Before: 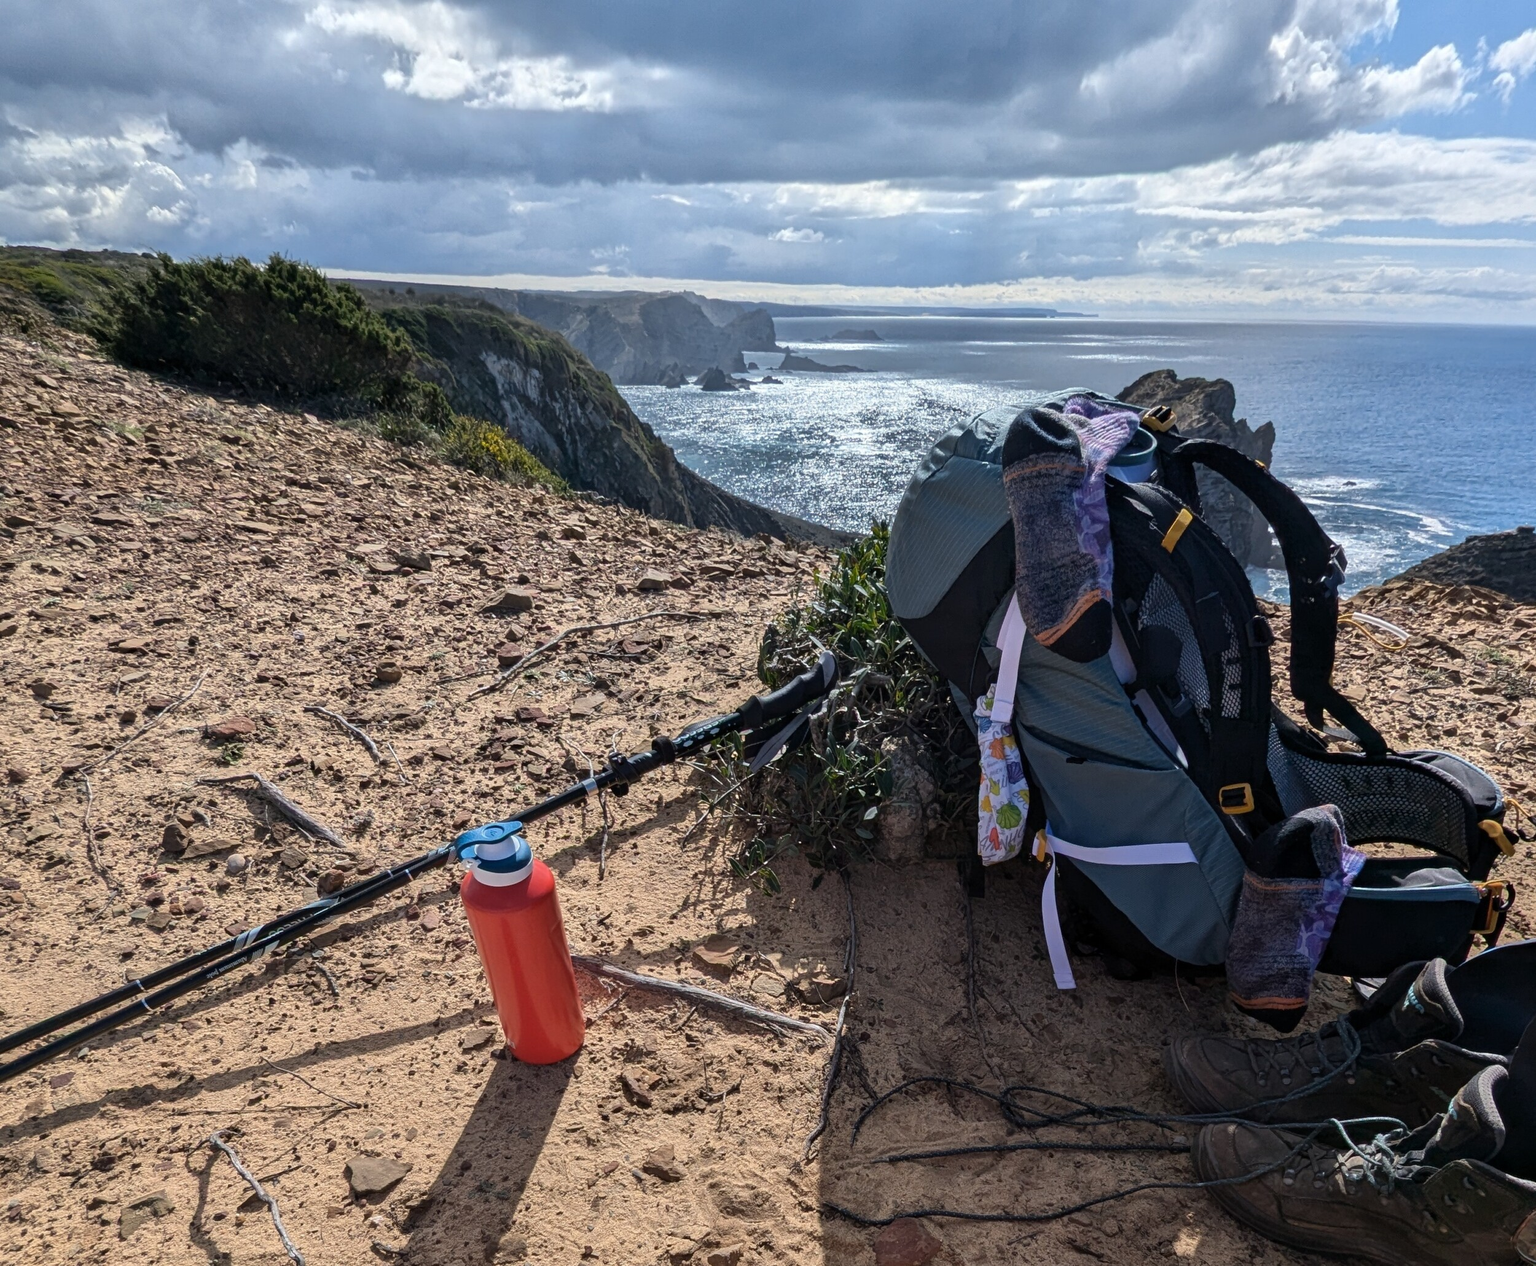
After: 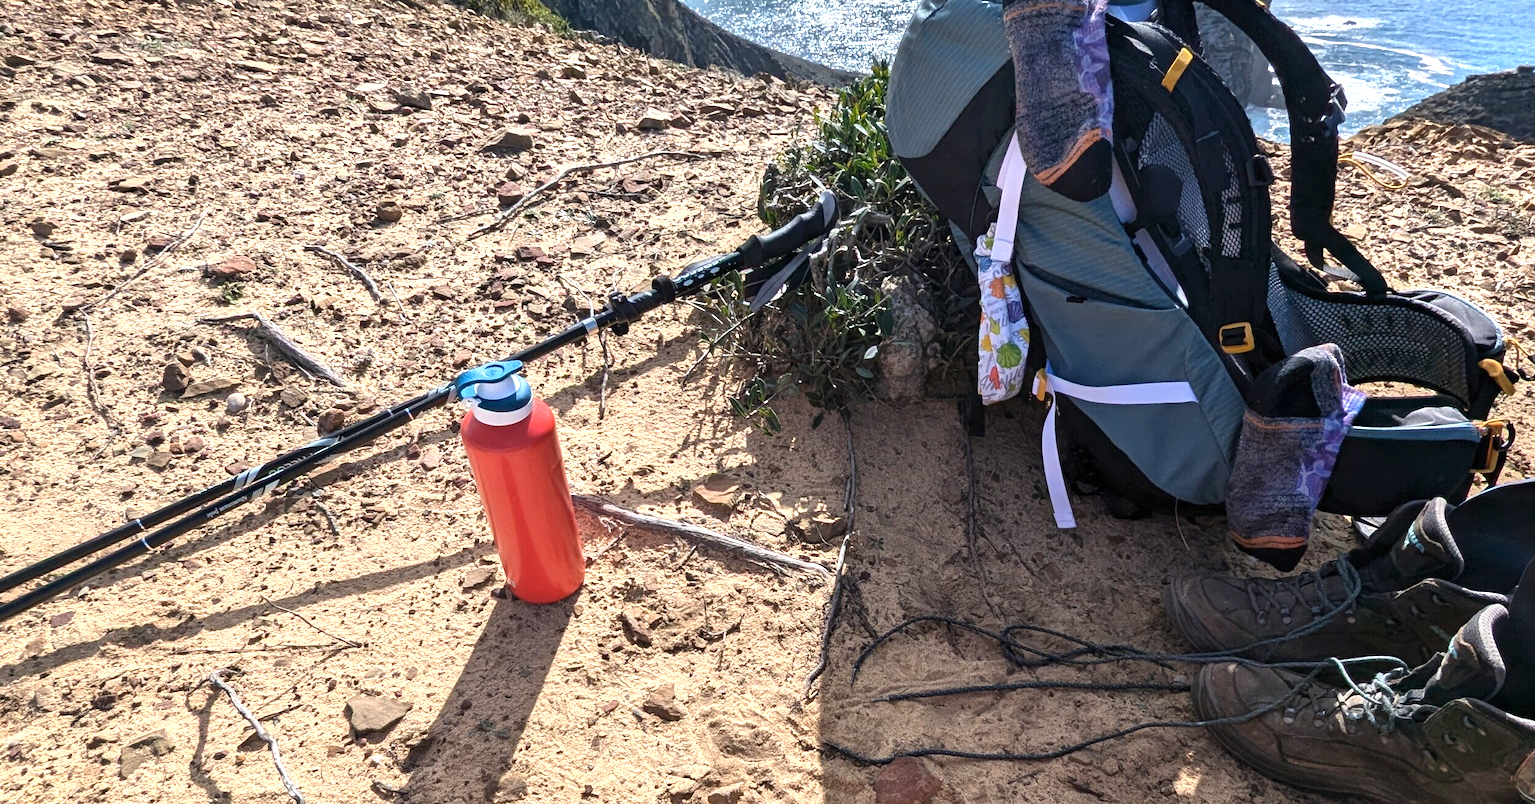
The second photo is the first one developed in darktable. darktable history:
crop and rotate: top 36.435%
exposure: black level correction 0, exposure 1 EV, compensate exposure bias true, compensate highlight preservation false
